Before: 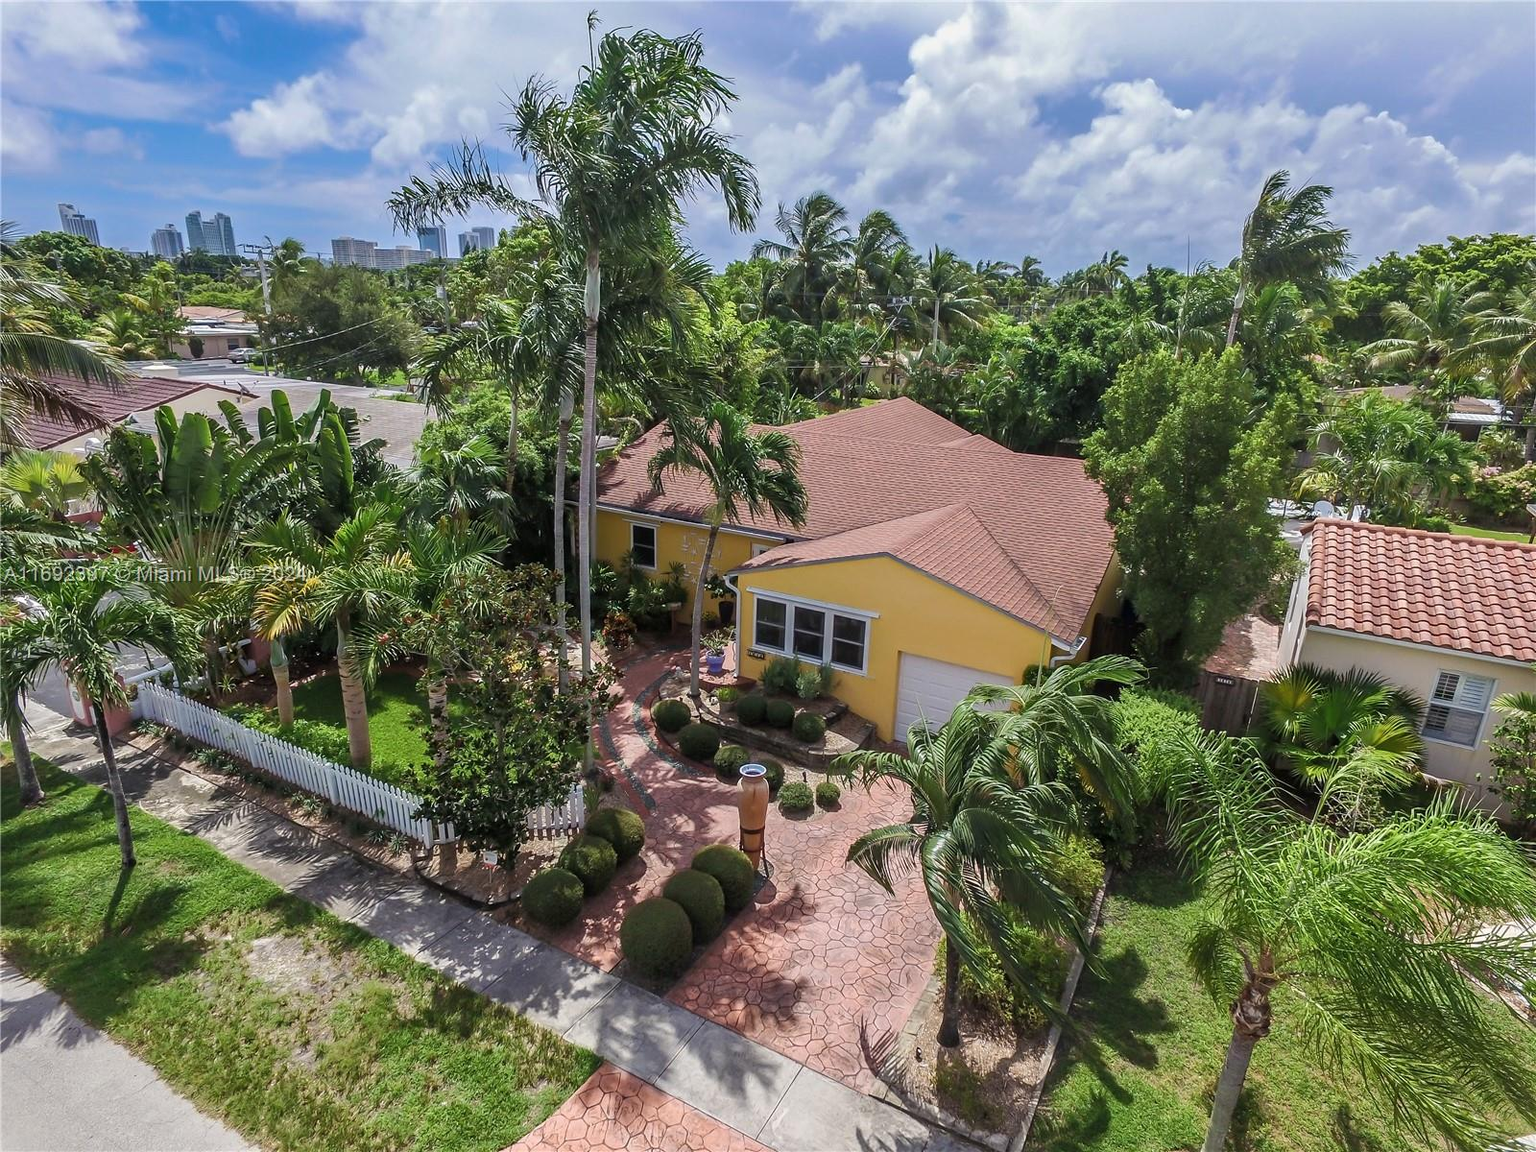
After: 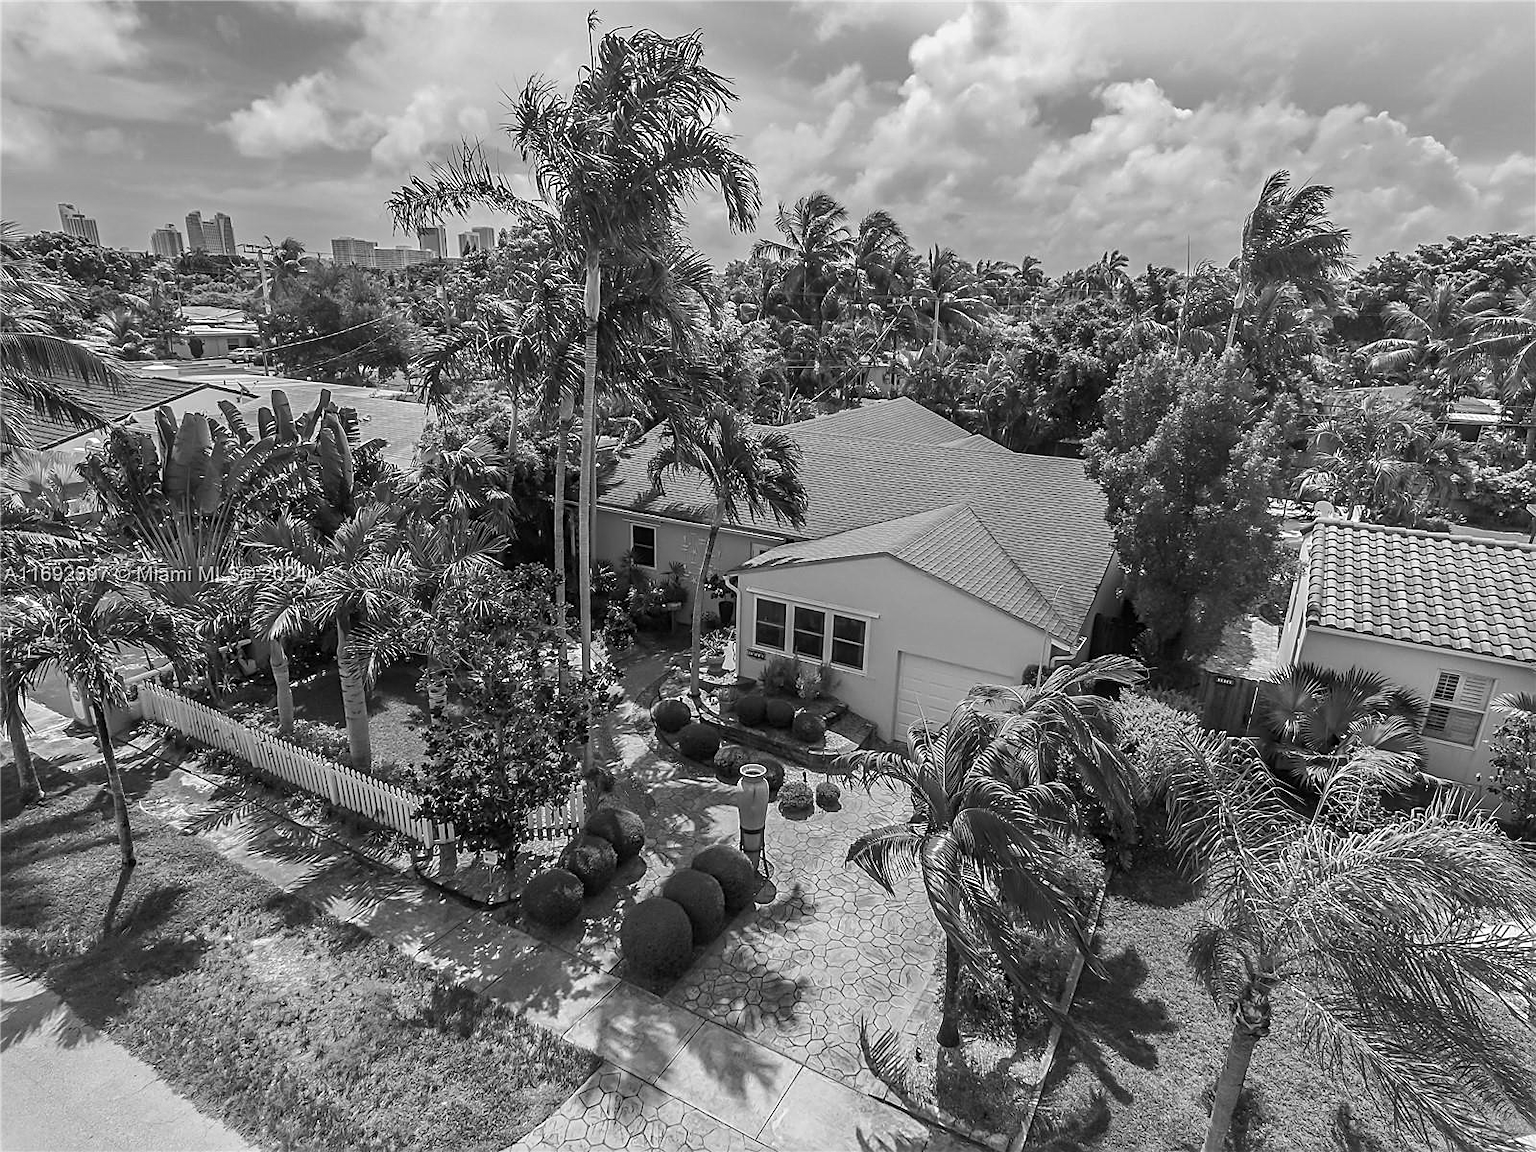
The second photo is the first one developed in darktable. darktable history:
white balance: emerald 1
sharpen: on, module defaults
monochrome: on, module defaults
